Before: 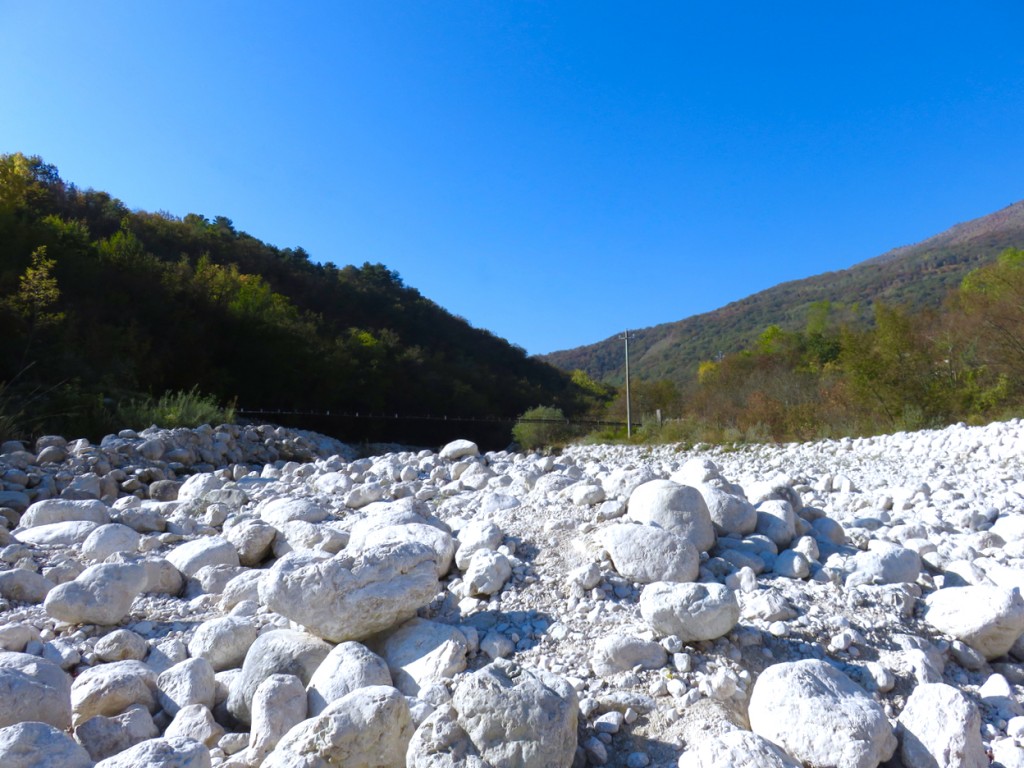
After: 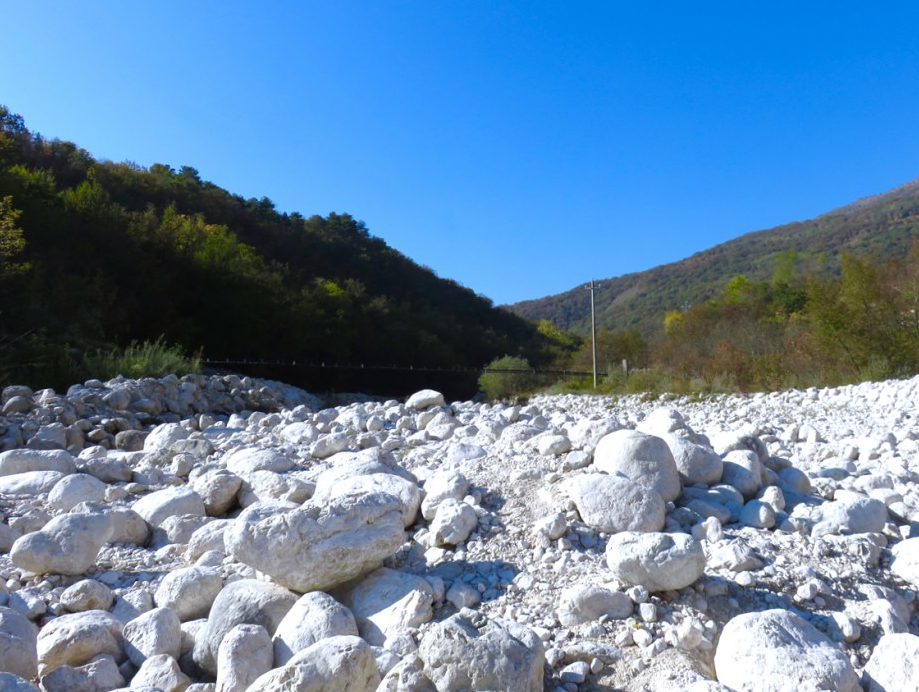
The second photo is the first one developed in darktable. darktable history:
crop: left 3.391%, top 6.524%, right 6.829%, bottom 3.269%
